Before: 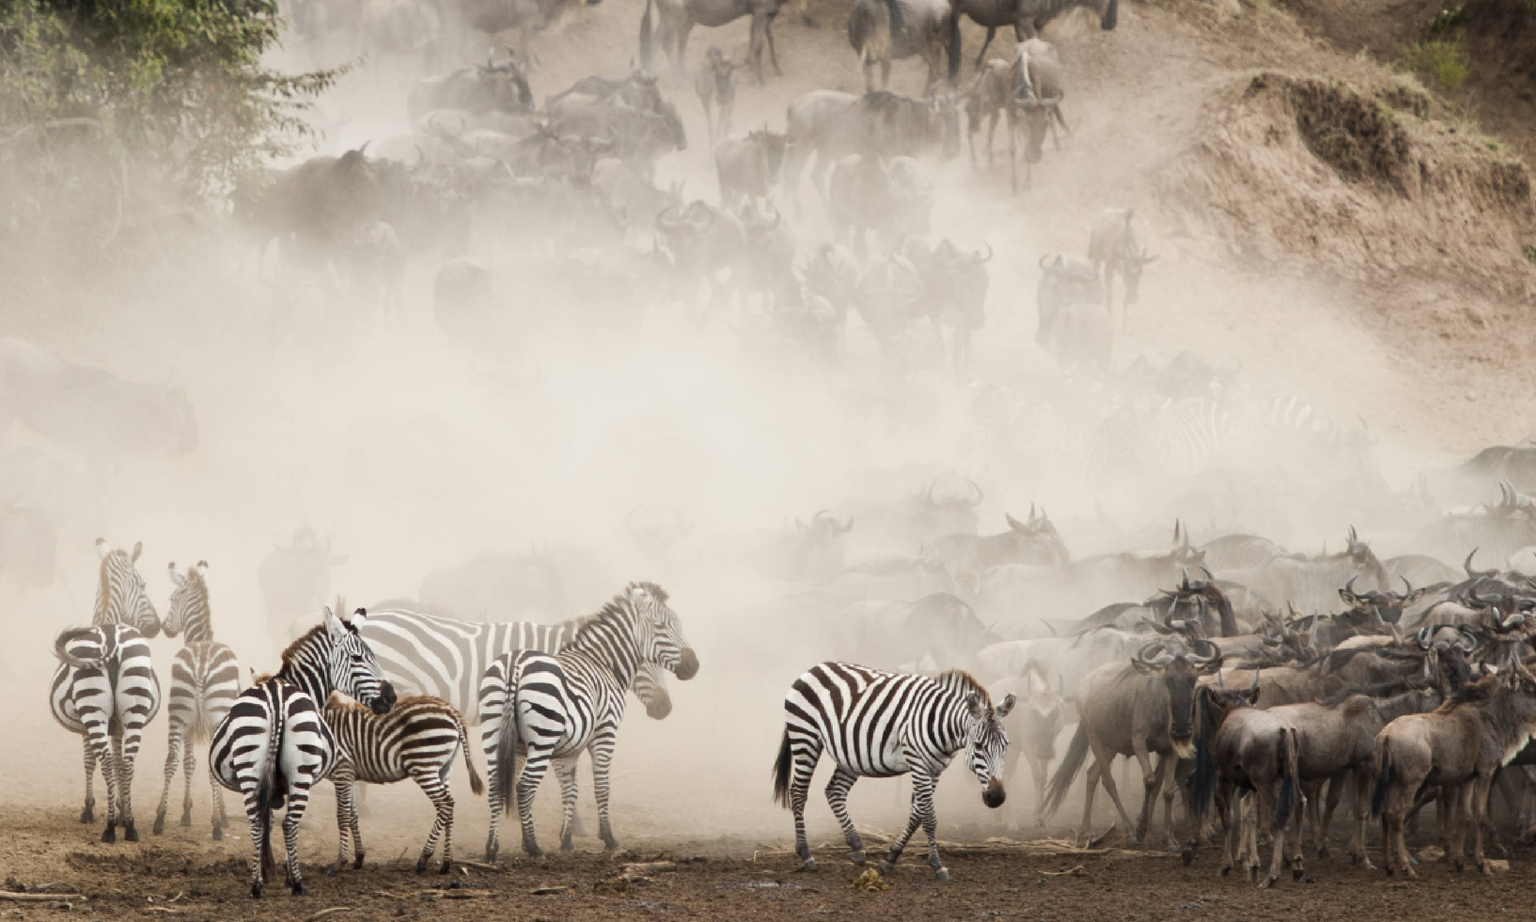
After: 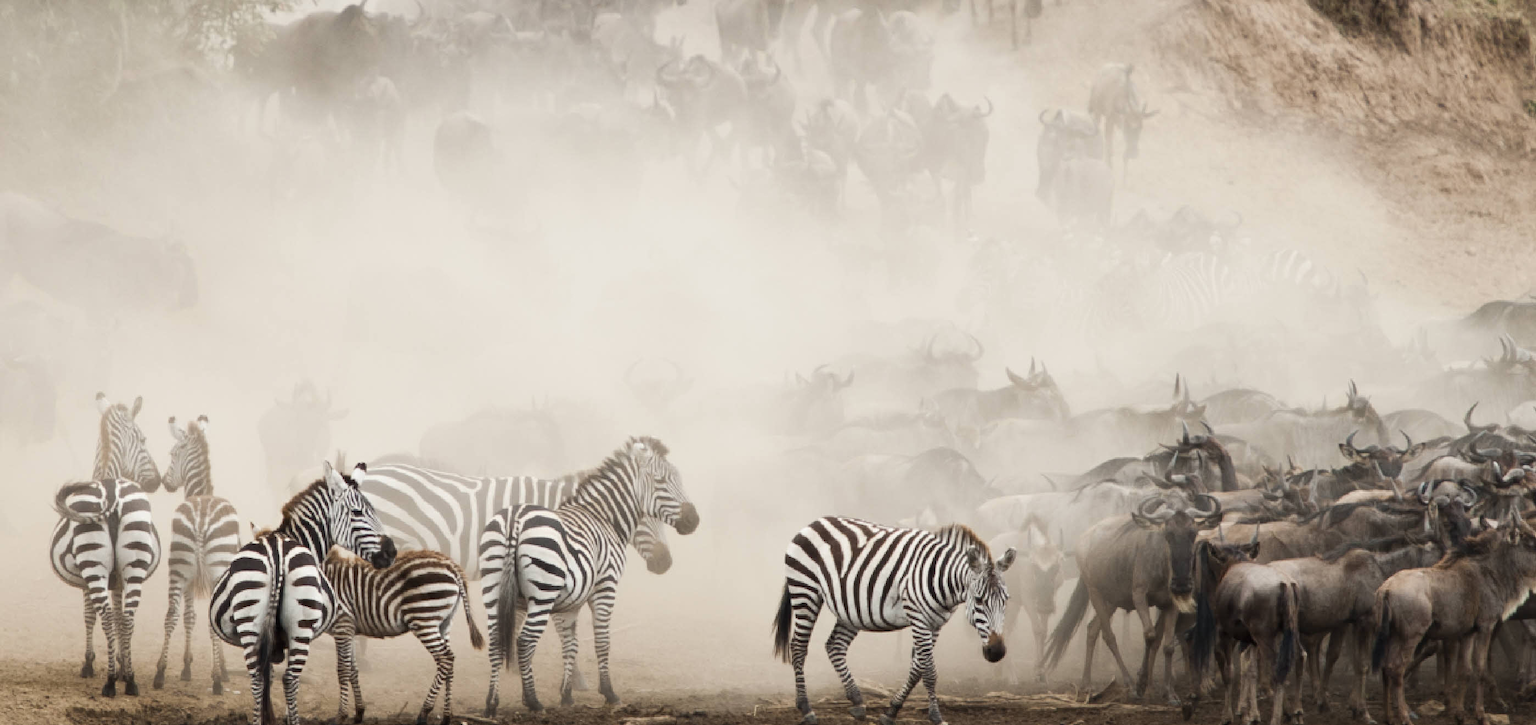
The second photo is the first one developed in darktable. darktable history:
rgb levels: preserve colors max RGB
crop and rotate: top 15.774%, bottom 5.506%
